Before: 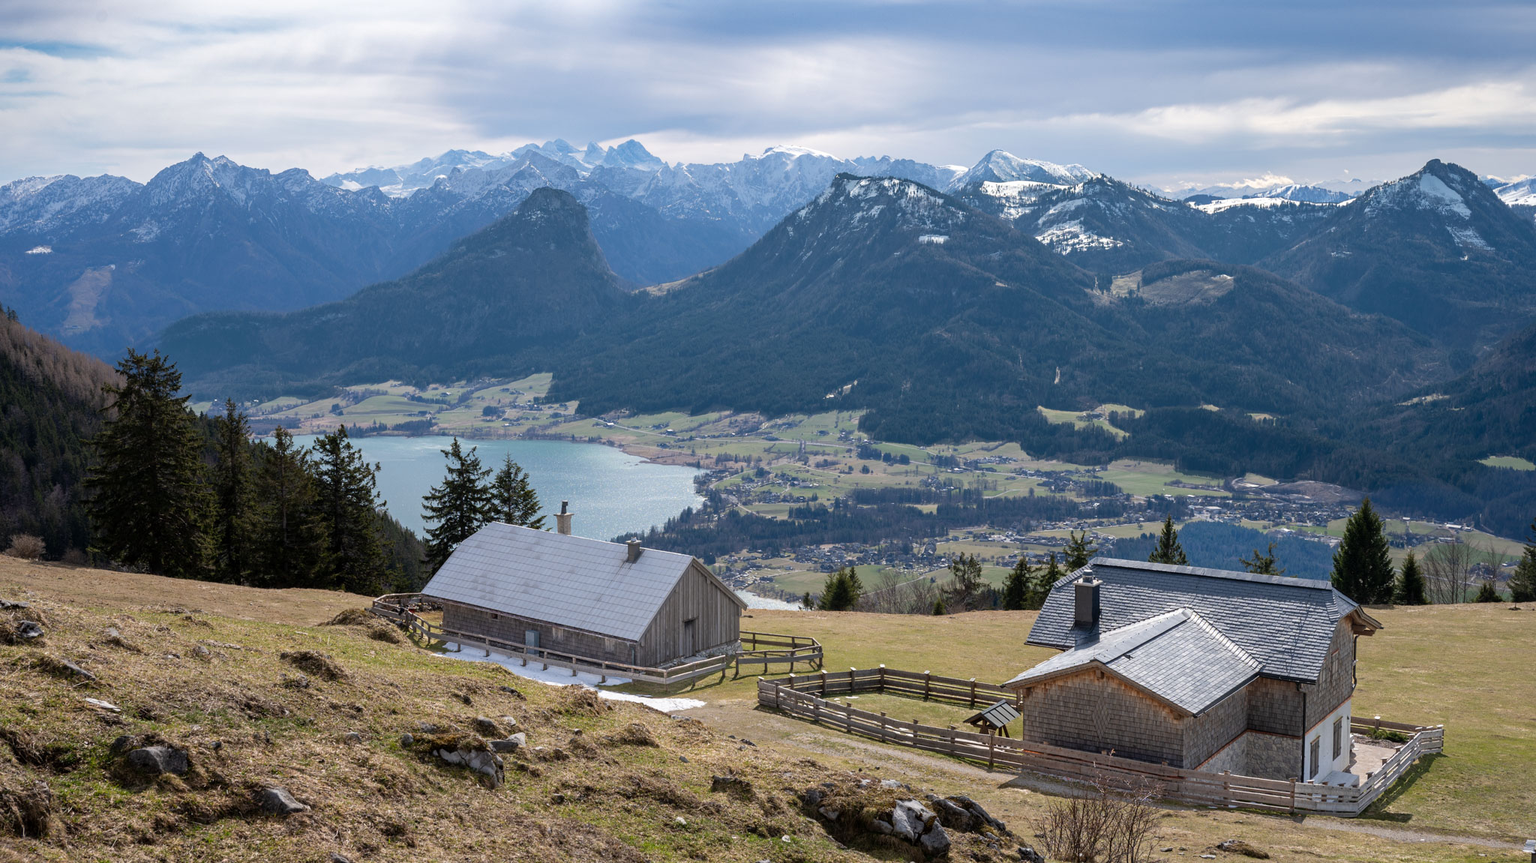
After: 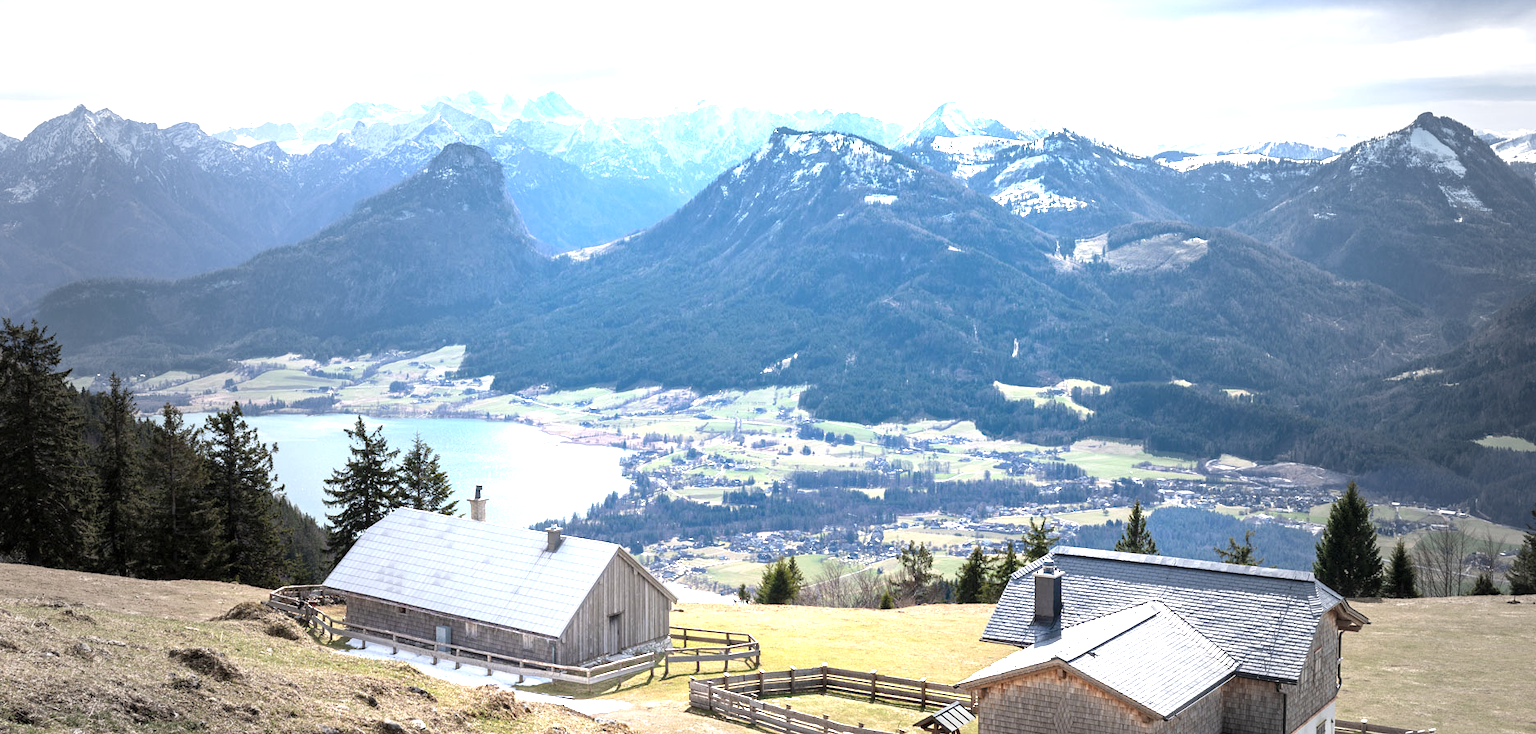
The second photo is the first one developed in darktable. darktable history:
crop: left 8.201%, top 6.595%, bottom 15.296%
exposure: black level correction 0, exposure 1.687 EV, compensate exposure bias true, compensate highlight preservation false
vignetting: fall-off start 33.58%, fall-off radius 64.84%, center (0.036, -0.086), width/height ratio 0.951
